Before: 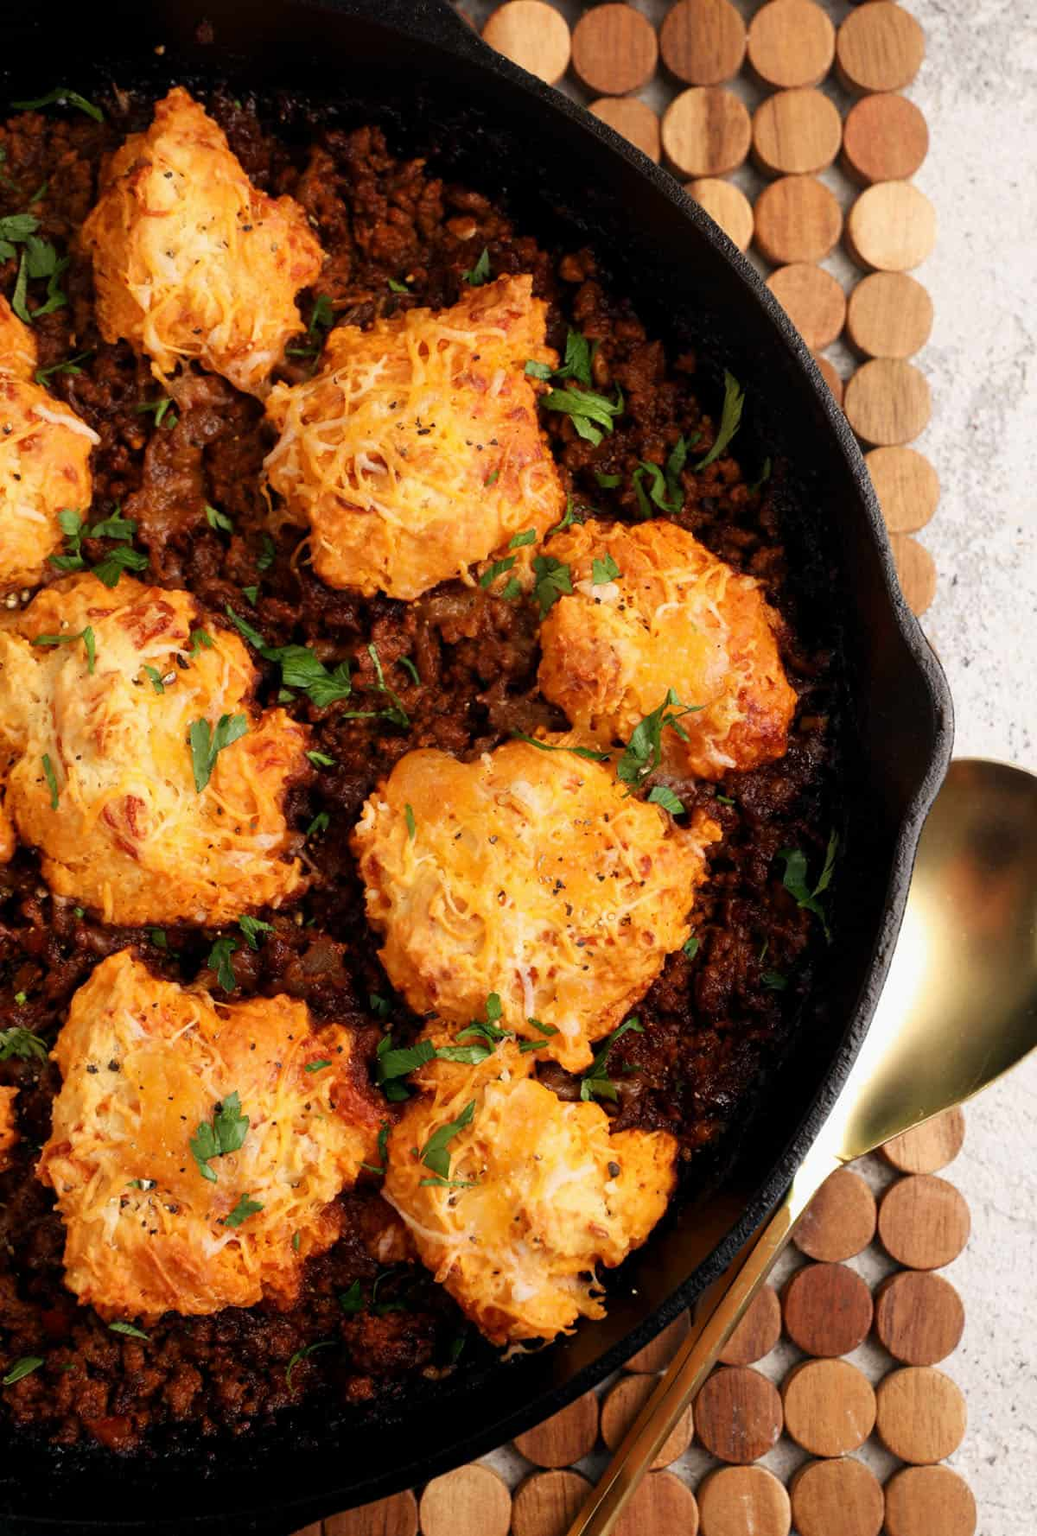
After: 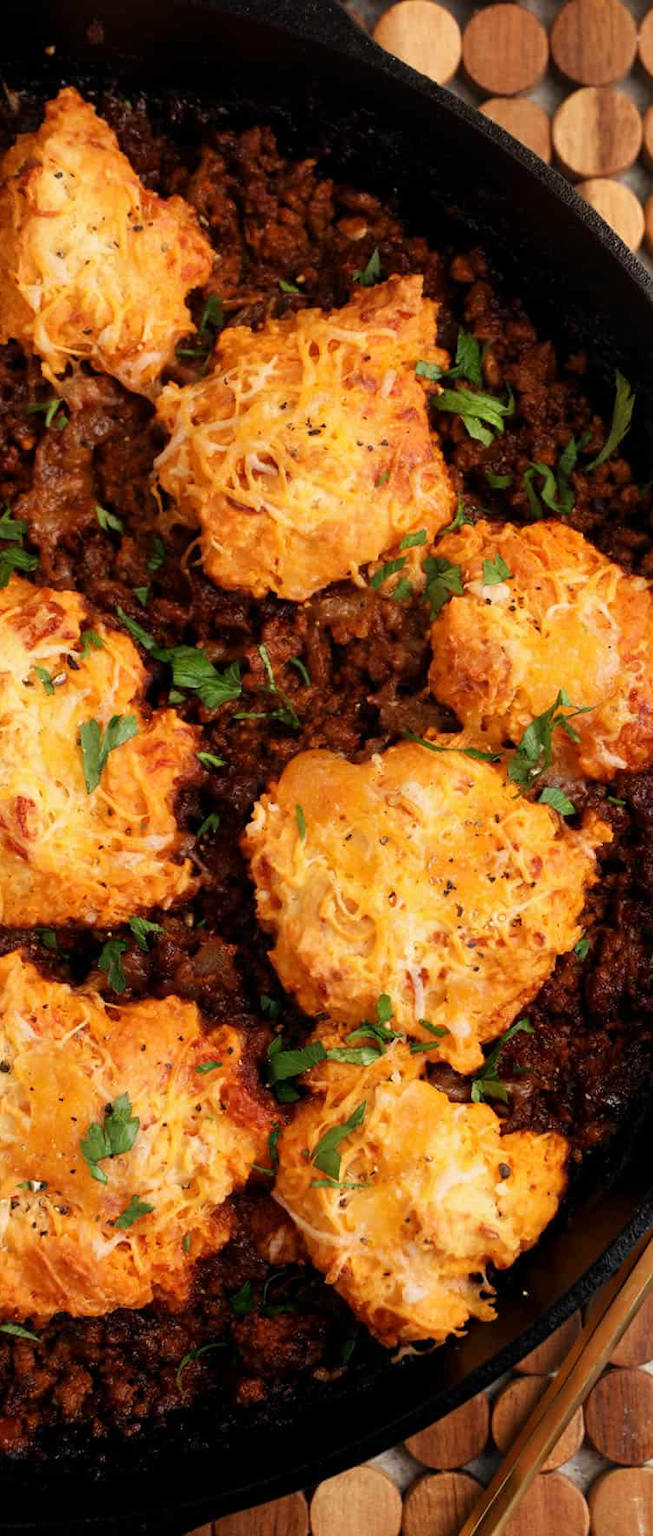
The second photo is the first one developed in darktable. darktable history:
crop: left 10.665%, right 26.329%
